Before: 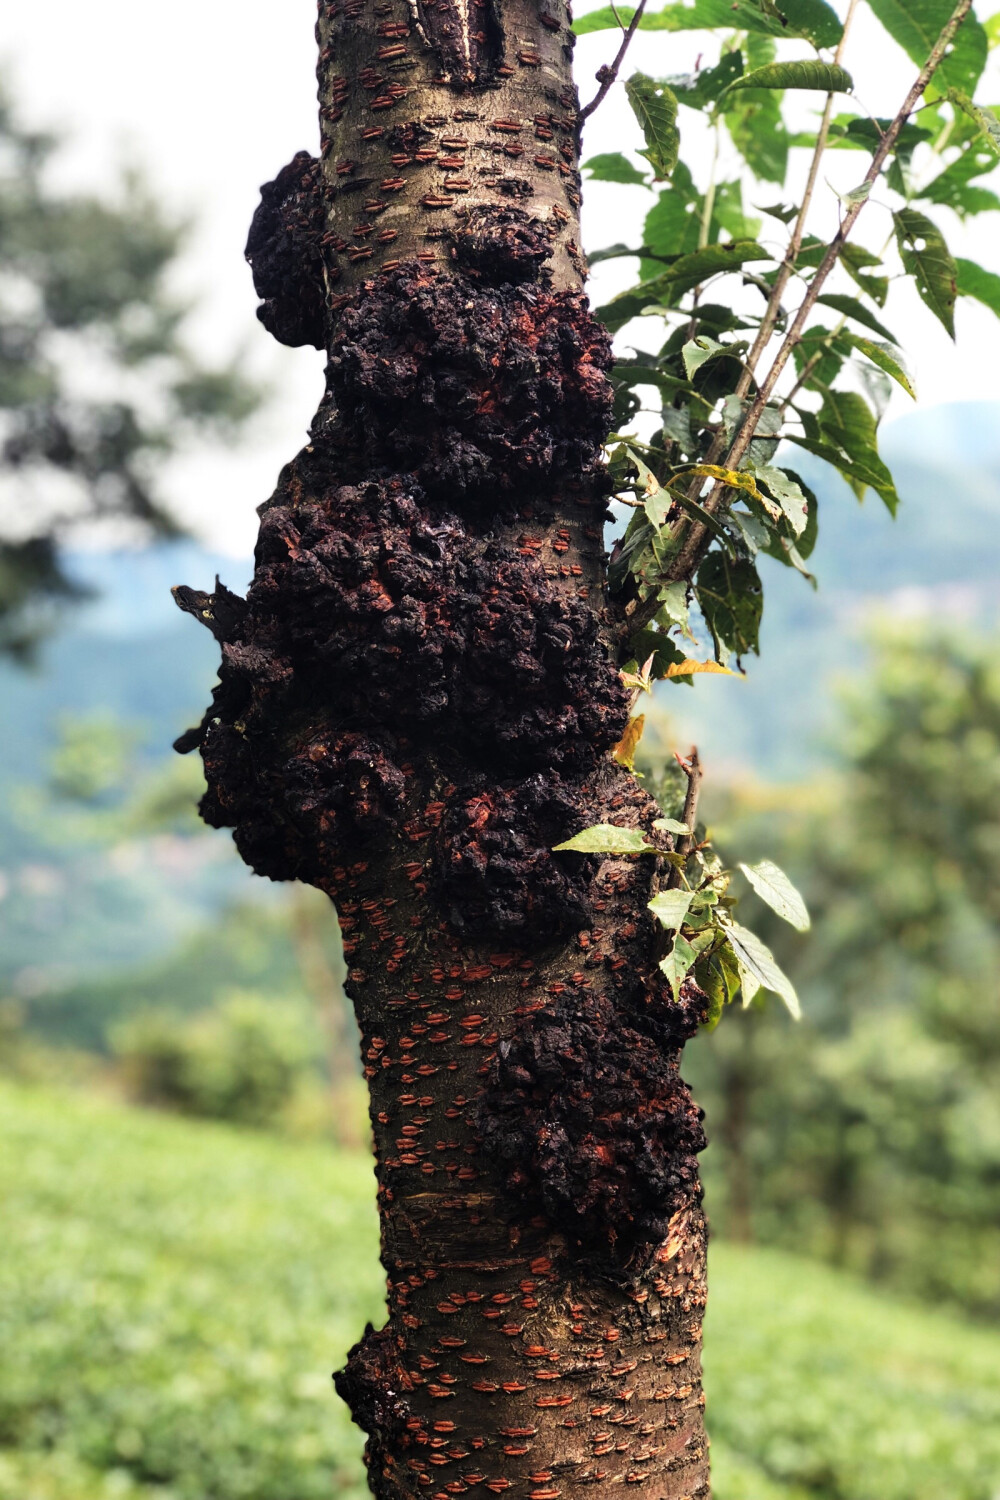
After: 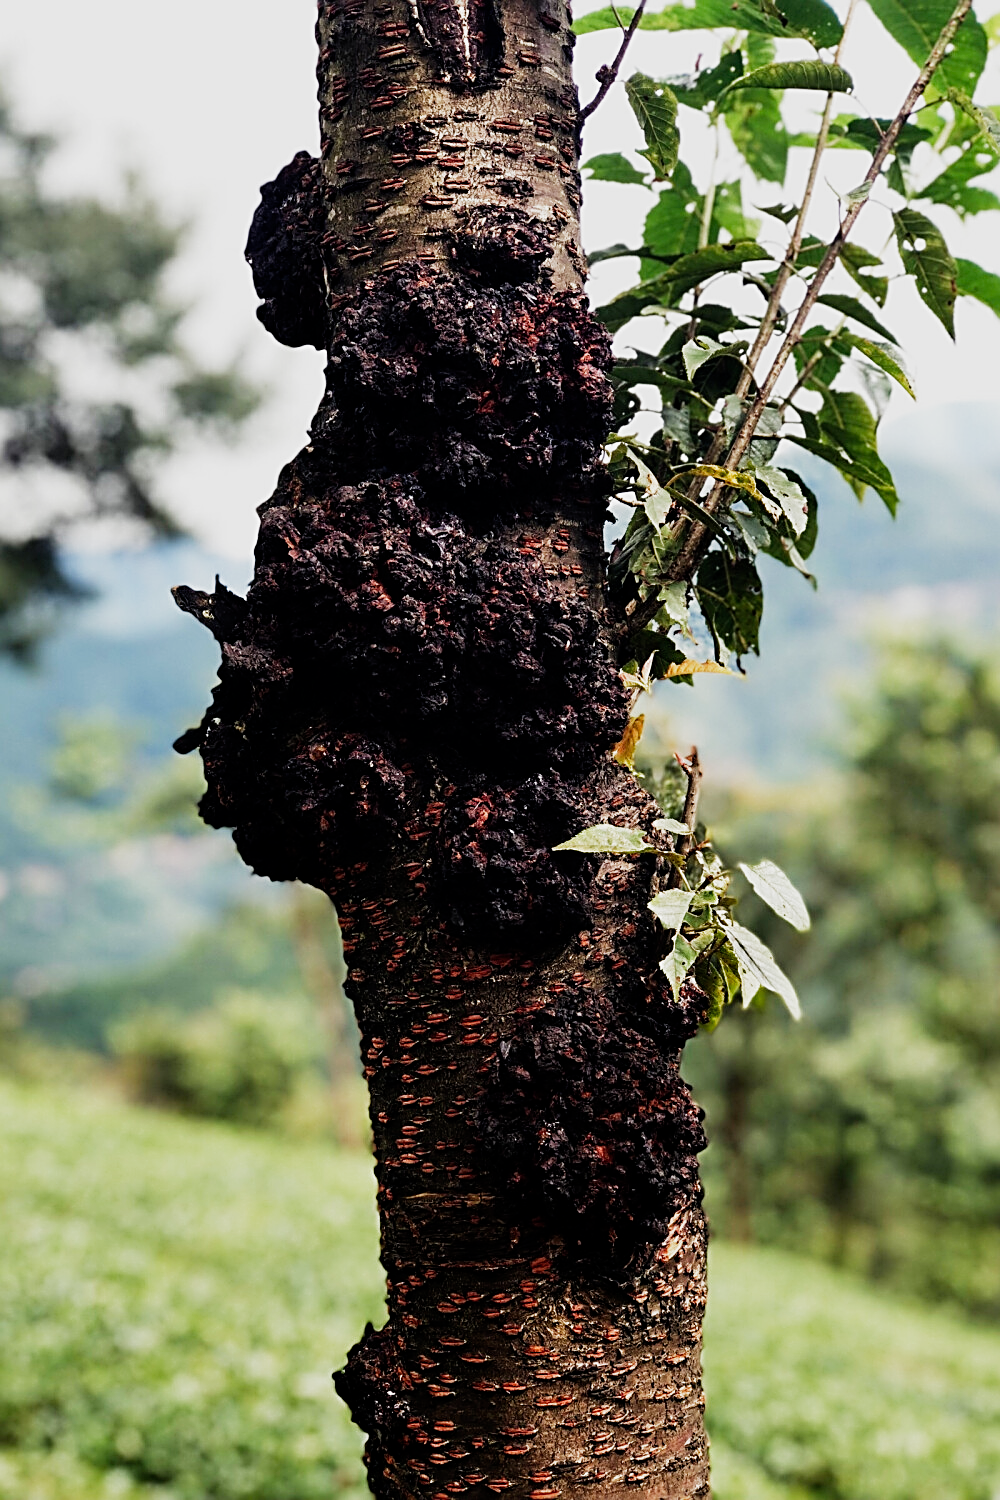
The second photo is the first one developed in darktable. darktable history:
sharpen: radius 2.565, amount 0.691
filmic rgb: middle gray luminance 21.68%, black relative exposure -14.06 EV, white relative exposure 2.95 EV, target black luminance 0%, hardness 8.83, latitude 60.38%, contrast 1.206, highlights saturation mix 5.31%, shadows ↔ highlights balance 41.06%, add noise in highlights 0.001, preserve chrominance no, color science v3 (2019), use custom middle-gray values true, contrast in highlights soft
